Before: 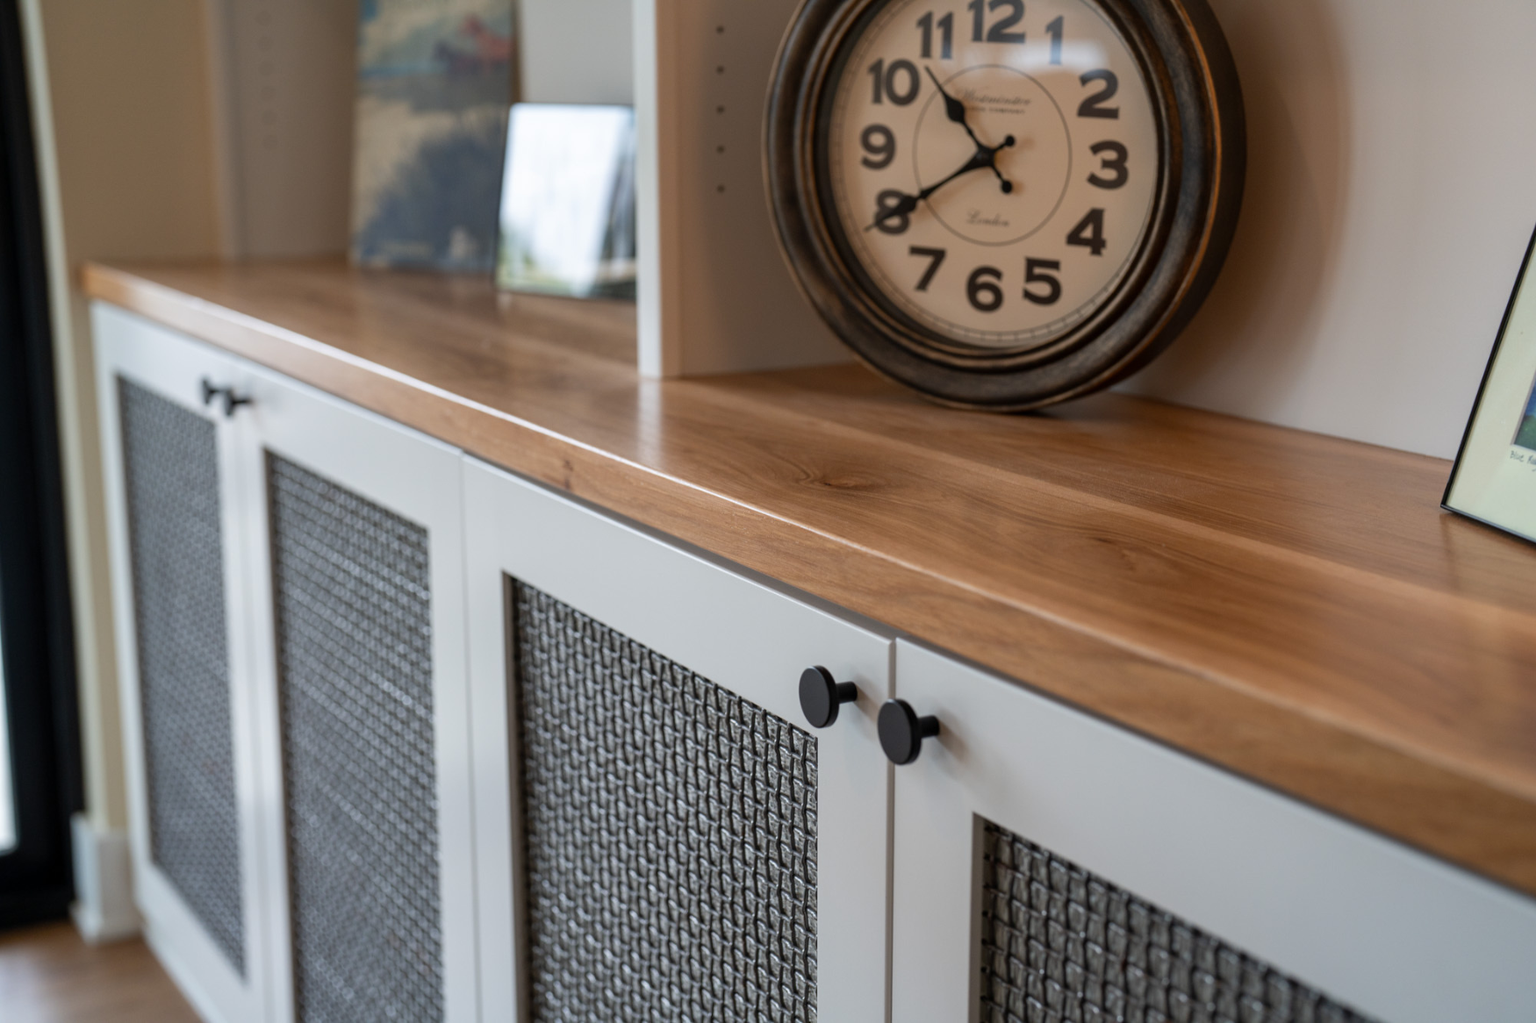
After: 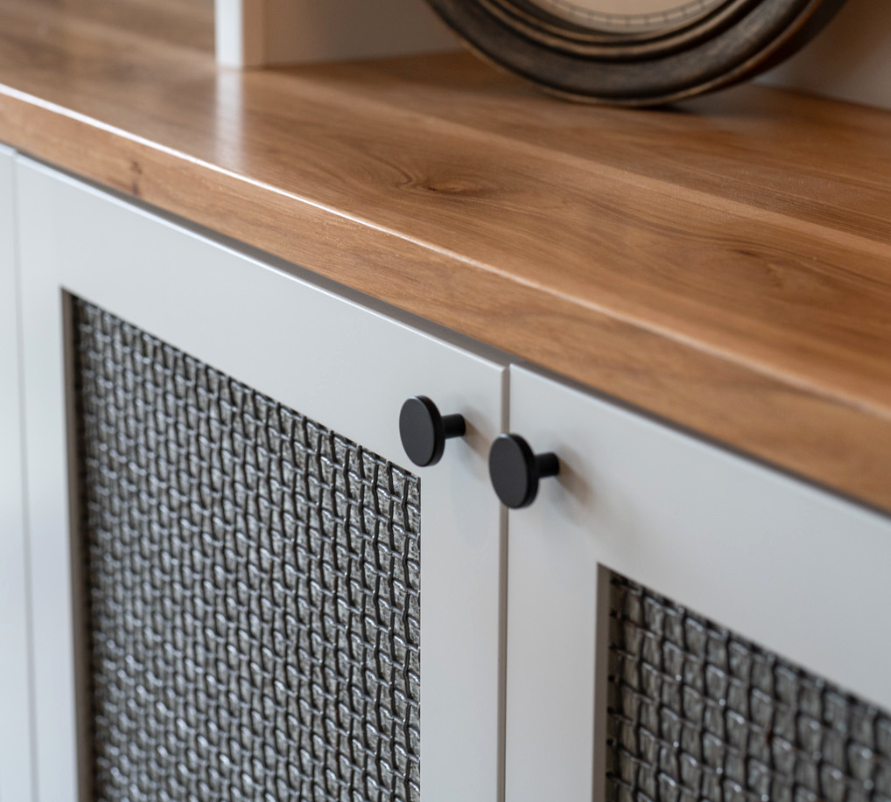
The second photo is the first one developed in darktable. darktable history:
crop and rotate: left 29.237%, top 31.152%, right 19.807%
exposure: exposure 0.2 EV, compensate highlight preservation false
